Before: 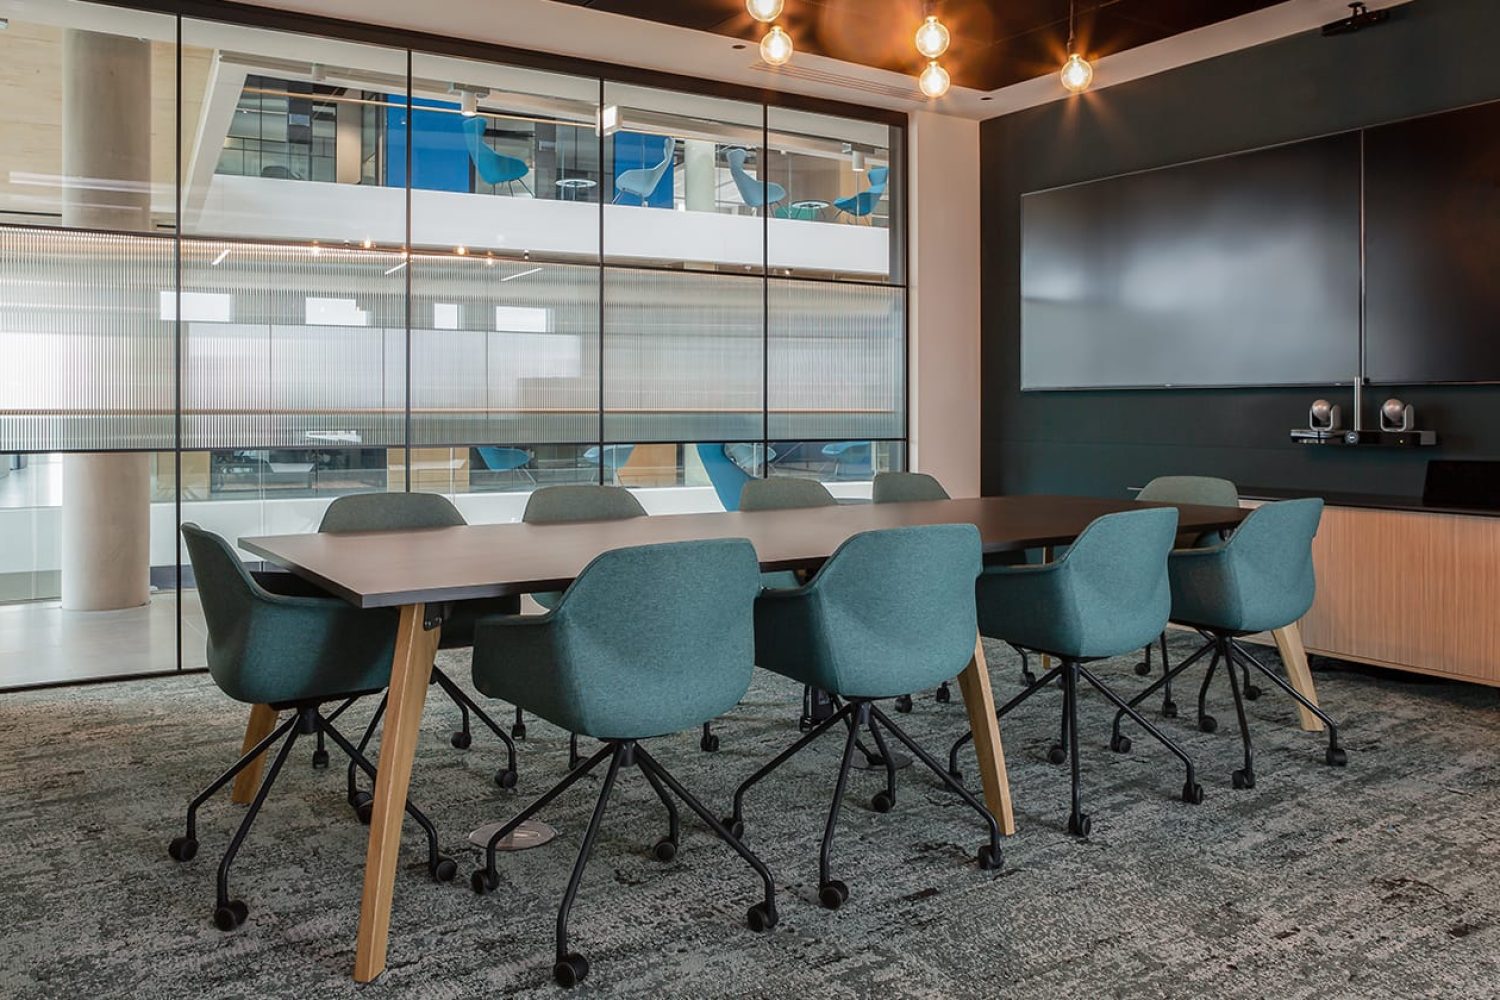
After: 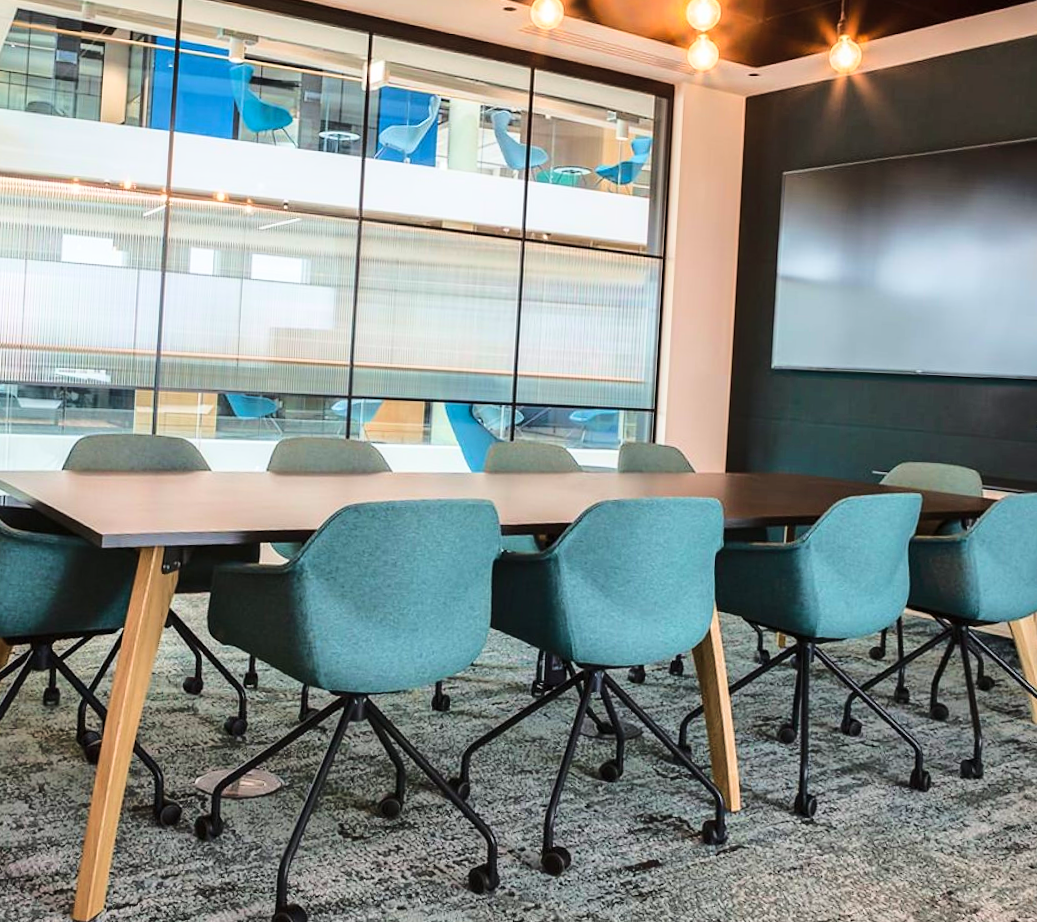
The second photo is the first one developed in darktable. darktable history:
base curve: curves: ch0 [(0, 0) (0.032, 0.037) (0.105, 0.228) (0.435, 0.76) (0.856, 0.983) (1, 1)]
shadows and highlights: shadows 25, highlights -25
crop and rotate: angle -3.27°, left 14.277%, top 0.028%, right 10.766%, bottom 0.028%
velvia: on, module defaults
